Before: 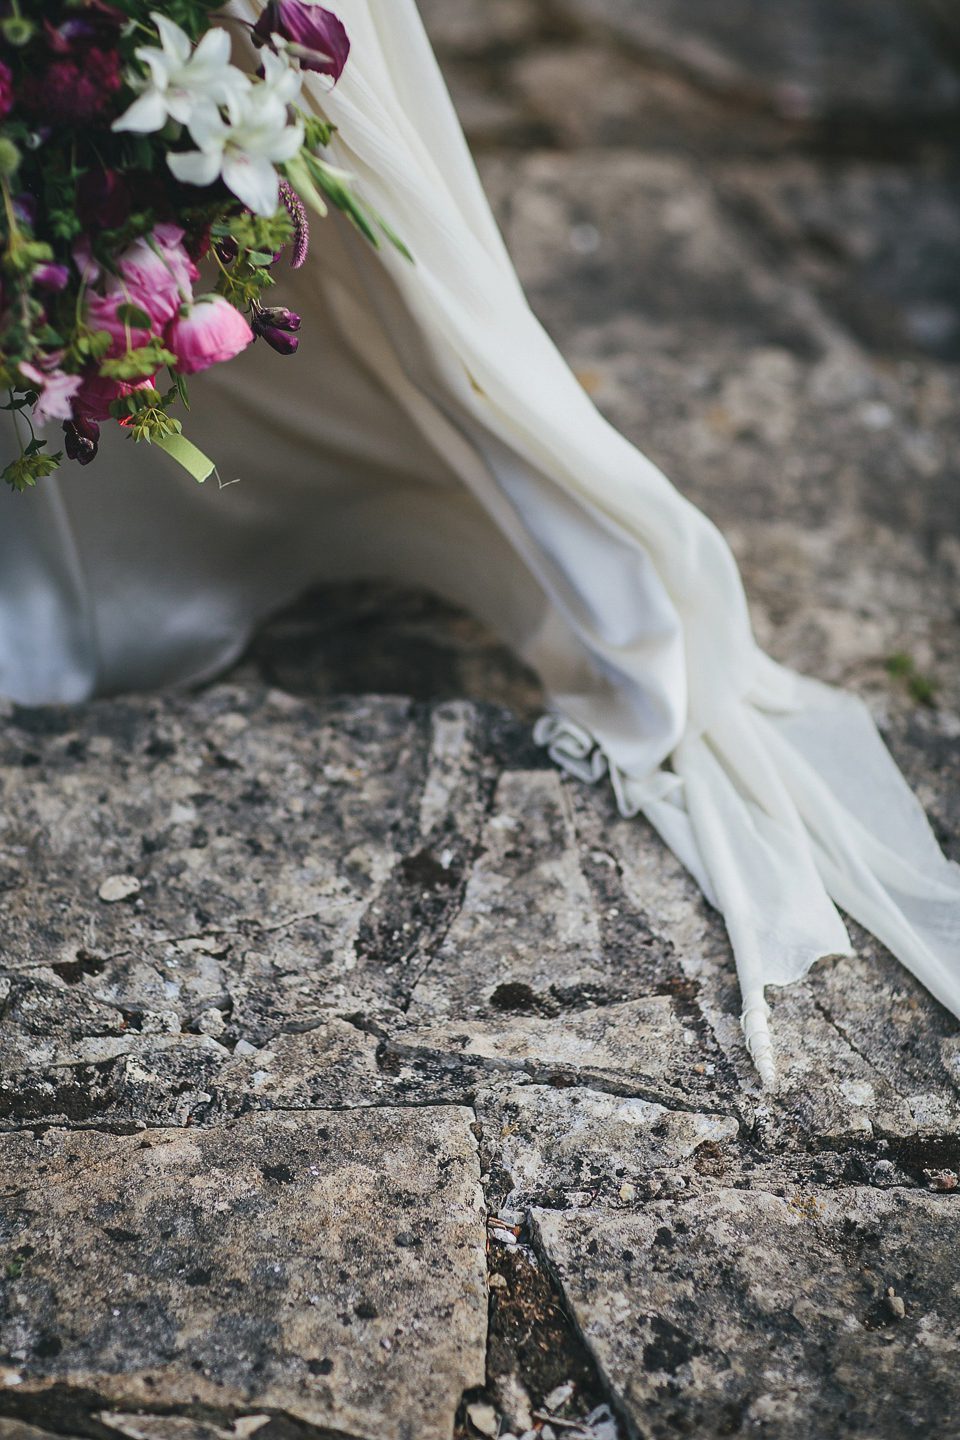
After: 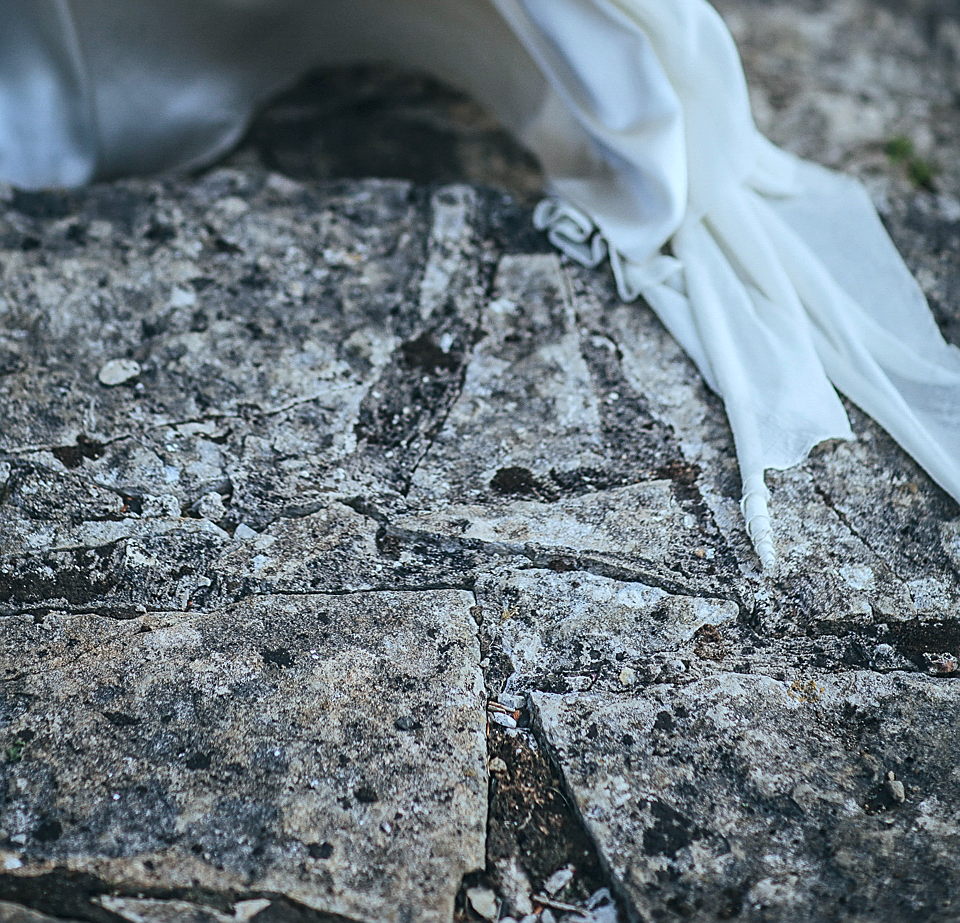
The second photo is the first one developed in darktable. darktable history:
local contrast: on, module defaults
color calibration: illuminant F (fluorescent), F source F9 (Cool White Deluxe 4150 K) – high CRI, x 0.375, y 0.373, temperature 4160.47 K
sharpen: on, module defaults
crop and rotate: top 35.87%
